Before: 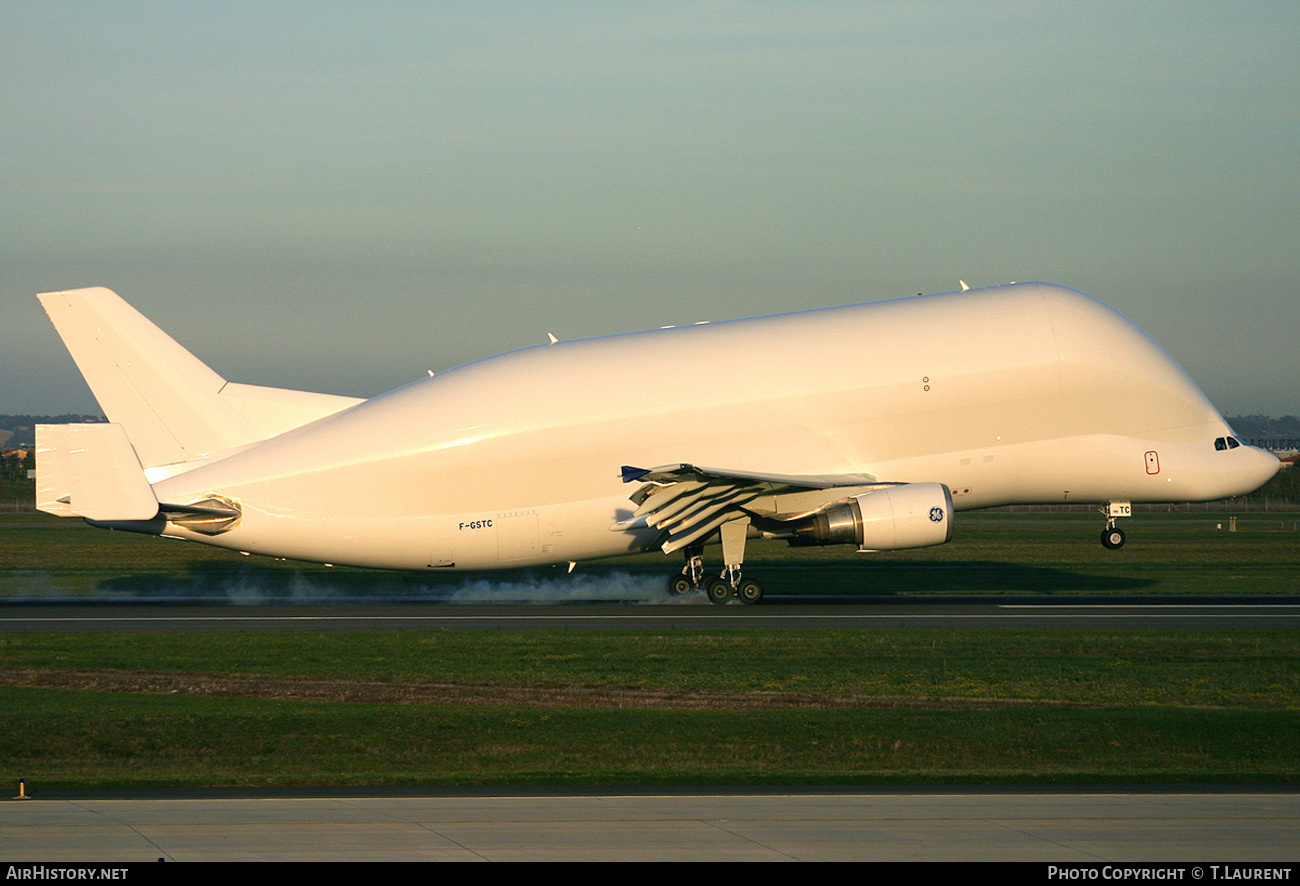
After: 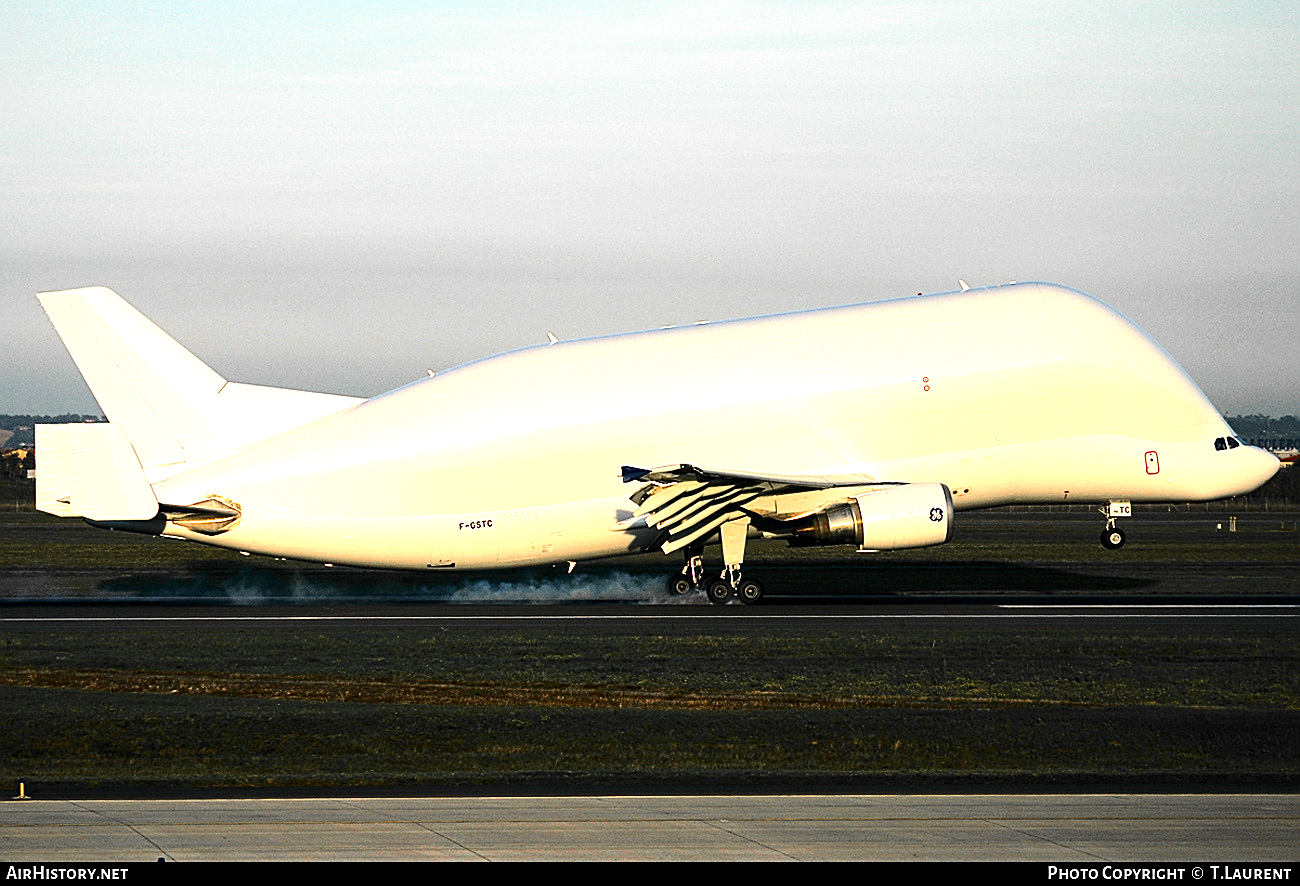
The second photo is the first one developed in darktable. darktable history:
contrast brightness saturation: contrast 0.2, brightness -0.11, saturation 0.1
exposure: black level correction 0, exposure 0.7 EV, compensate exposure bias true, compensate highlight preservation false
sharpen: on, module defaults
local contrast: highlights 100%, shadows 100%, detail 120%, midtone range 0.2
color zones: curves: ch1 [(0, 0.679) (0.143, 0.647) (0.286, 0.261) (0.378, -0.011) (0.571, 0.396) (0.714, 0.399) (0.857, 0.406) (1, 0.679)]
tone equalizer: -8 EV -0.417 EV, -7 EV -0.389 EV, -6 EV -0.333 EV, -5 EV -0.222 EV, -3 EV 0.222 EV, -2 EV 0.333 EV, -1 EV 0.389 EV, +0 EV 0.417 EV, edges refinement/feathering 500, mask exposure compensation -1.57 EV, preserve details no
